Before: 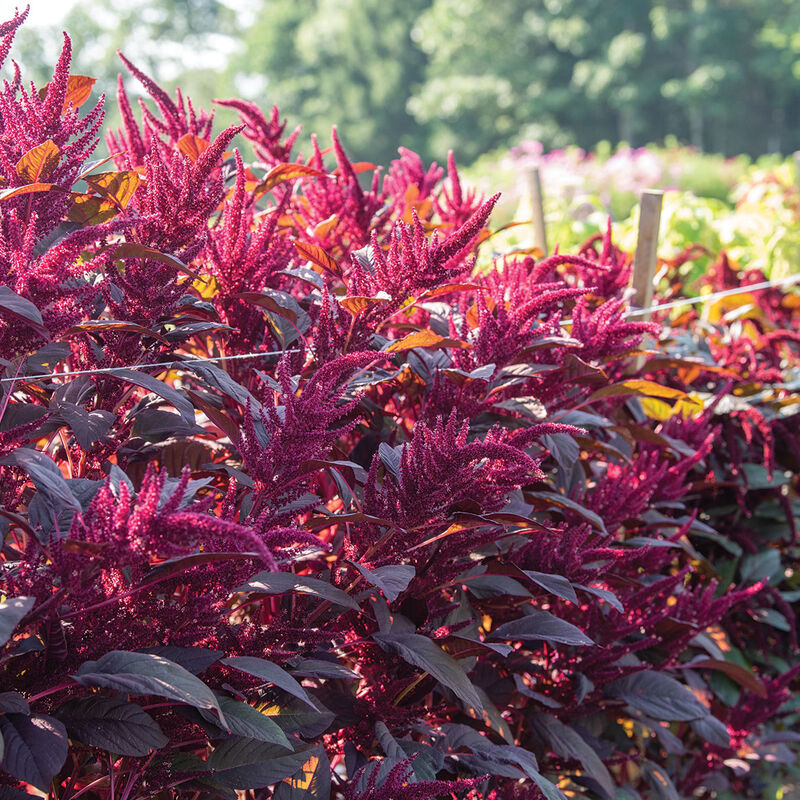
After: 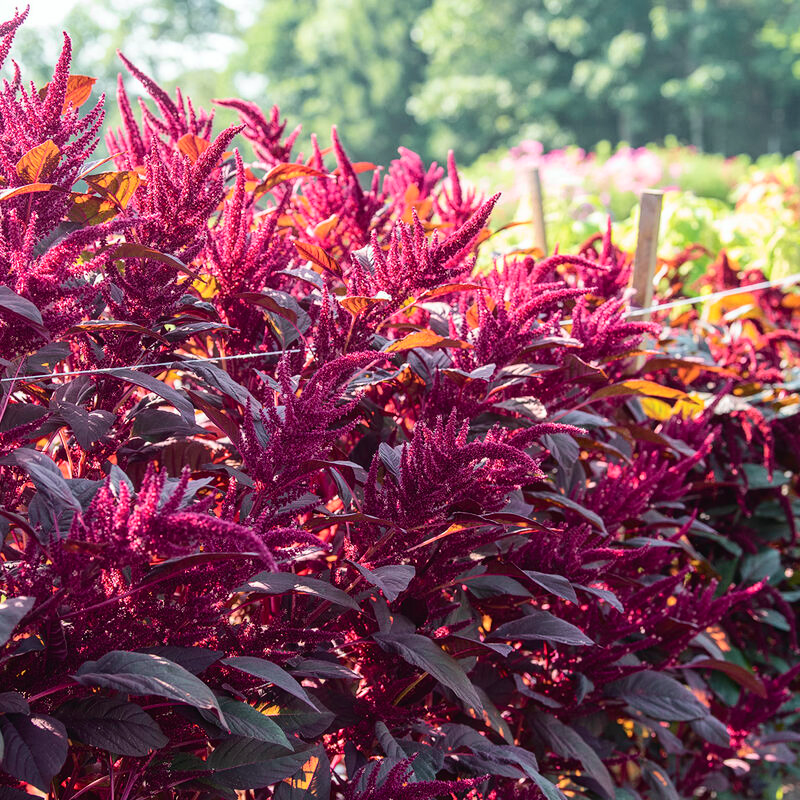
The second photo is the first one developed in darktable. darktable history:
tone curve: curves: ch0 [(0, 0.01) (0.037, 0.032) (0.131, 0.108) (0.275, 0.258) (0.483, 0.512) (0.61, 0.661) (0.696, 0.742) (0.792, 0.834) (0.911, 0.936) (0.997, 0.995)]; ch1 [(0, 0) (0.308, 0.29) (0.425, 0.411) (0.503, 0.502) (0.529, 0.543) (0.683, 0.706) (0.746, 0.77) (1, 1)]; ch2 [(0, 0) (0.225, 0.214) (0.334, 0.339) (0.401, 0.415) (0.485, 0.487) (0.502, 0.502) (0.525, 0.523) (0.545, 0.552) (0.587, 0.61) (0.636, 0.654) (0.711, 0.729) (0.845, 0.855) (0.998, 0.977)], color space Lab, independent channels, preserve colors none
